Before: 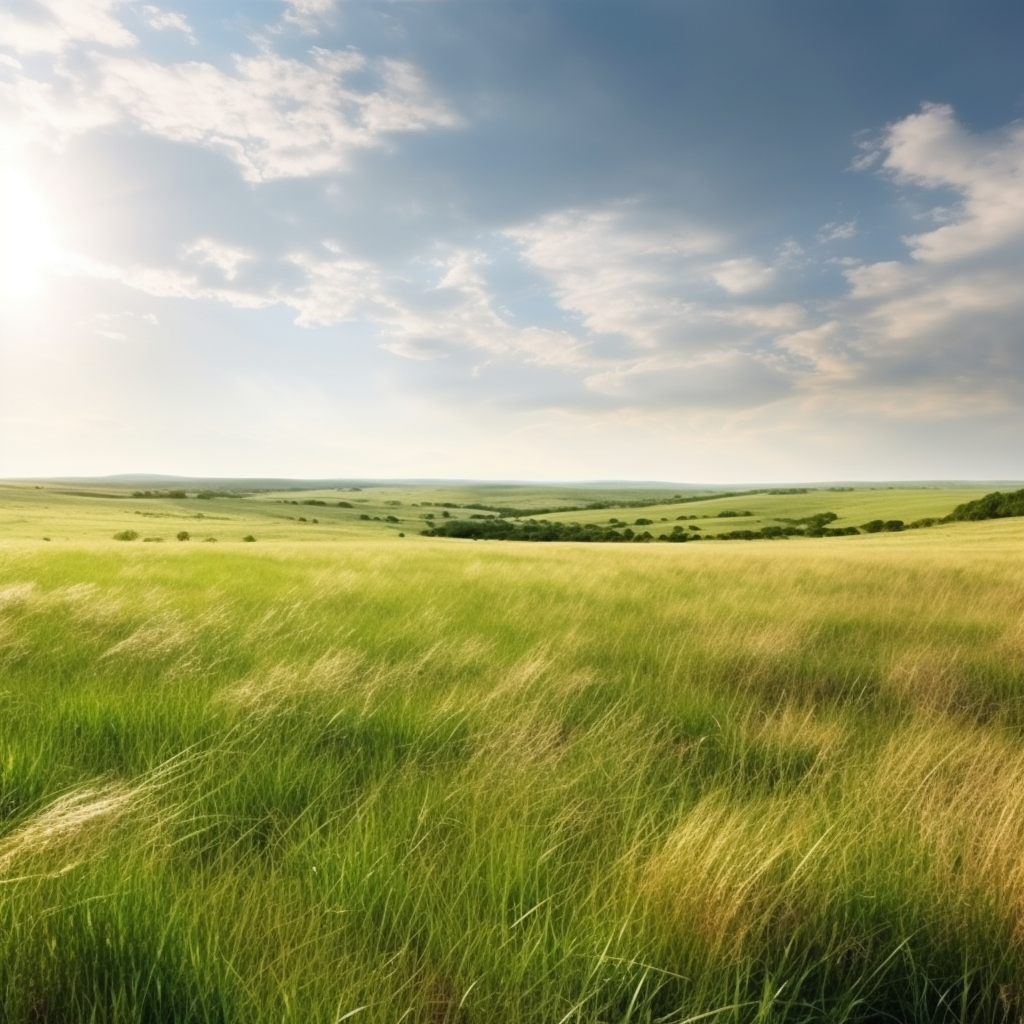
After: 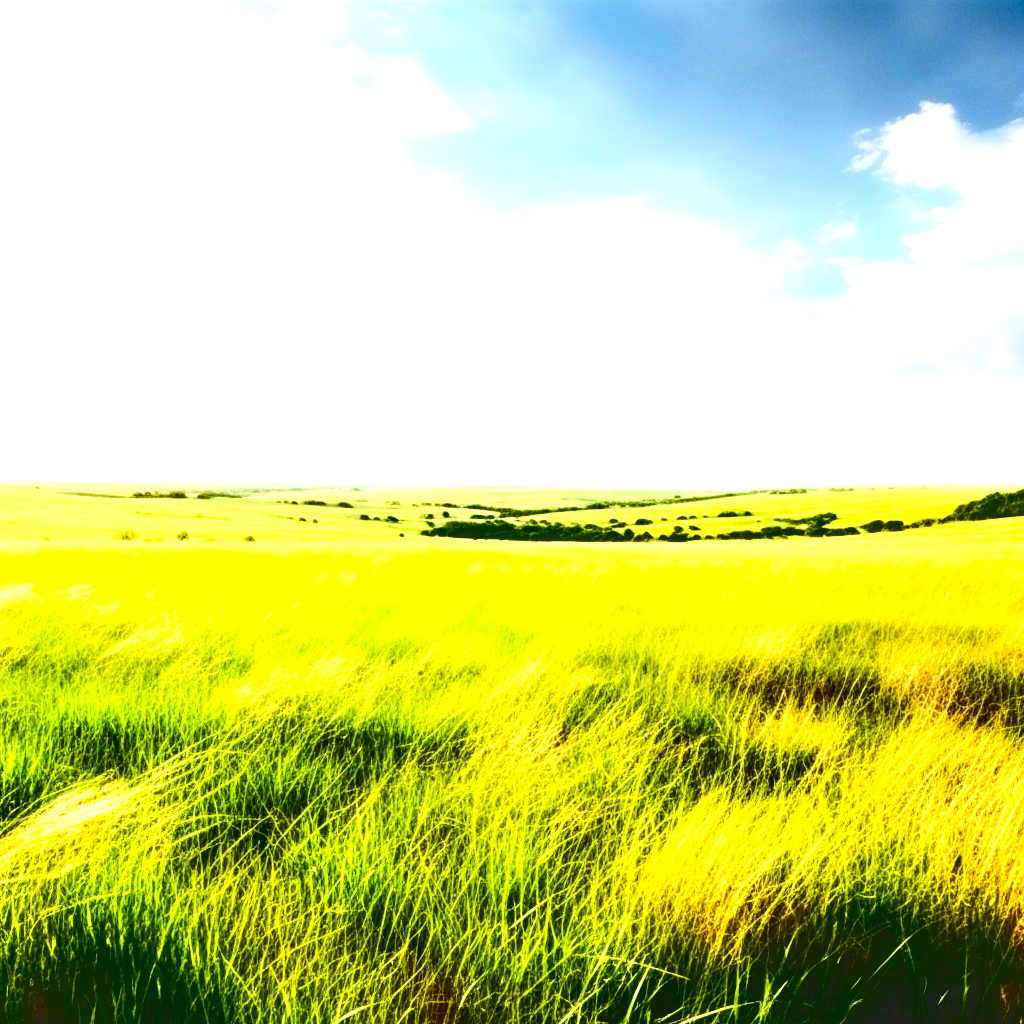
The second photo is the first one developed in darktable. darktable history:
contrast brightness saturation: contrast 0.32, brightness -0.08, saturation 0.17
local contrast: on, module defaults
exposure: black level correction 0.035, exposure 0.9 EV, compensate highlight preservation false
tone equalizer: -8 EV -1.08 EV, -7 EV -1.01 EV, -6 EV -0.867 EV, -5 EV -0.578 EV, -3 EV 0.578 EV, -2 EV 0.867 EV, -1 EV 1.01 EV, +0 EV 1.08 EV, edges refinement/feathering 500, mask exposure compensation -1.57 EV, preserve details no
